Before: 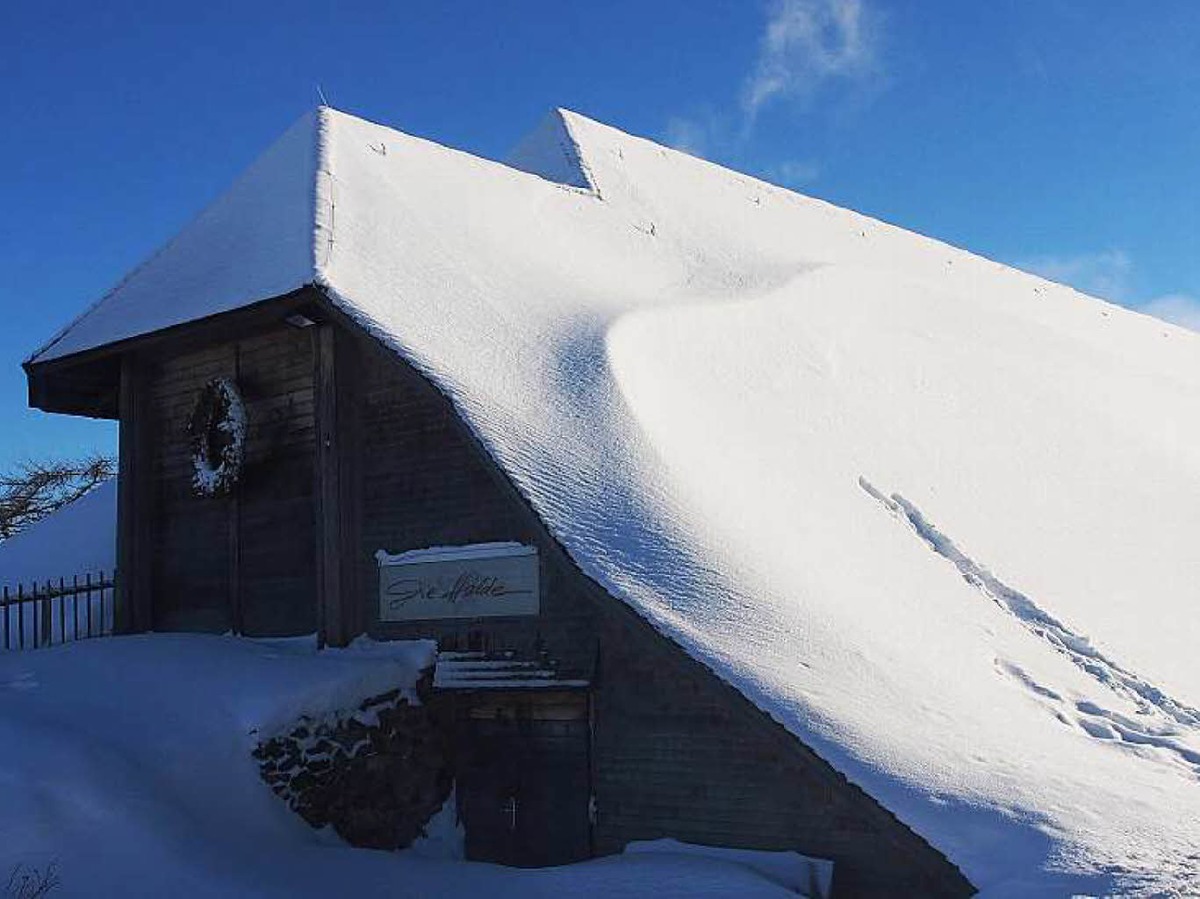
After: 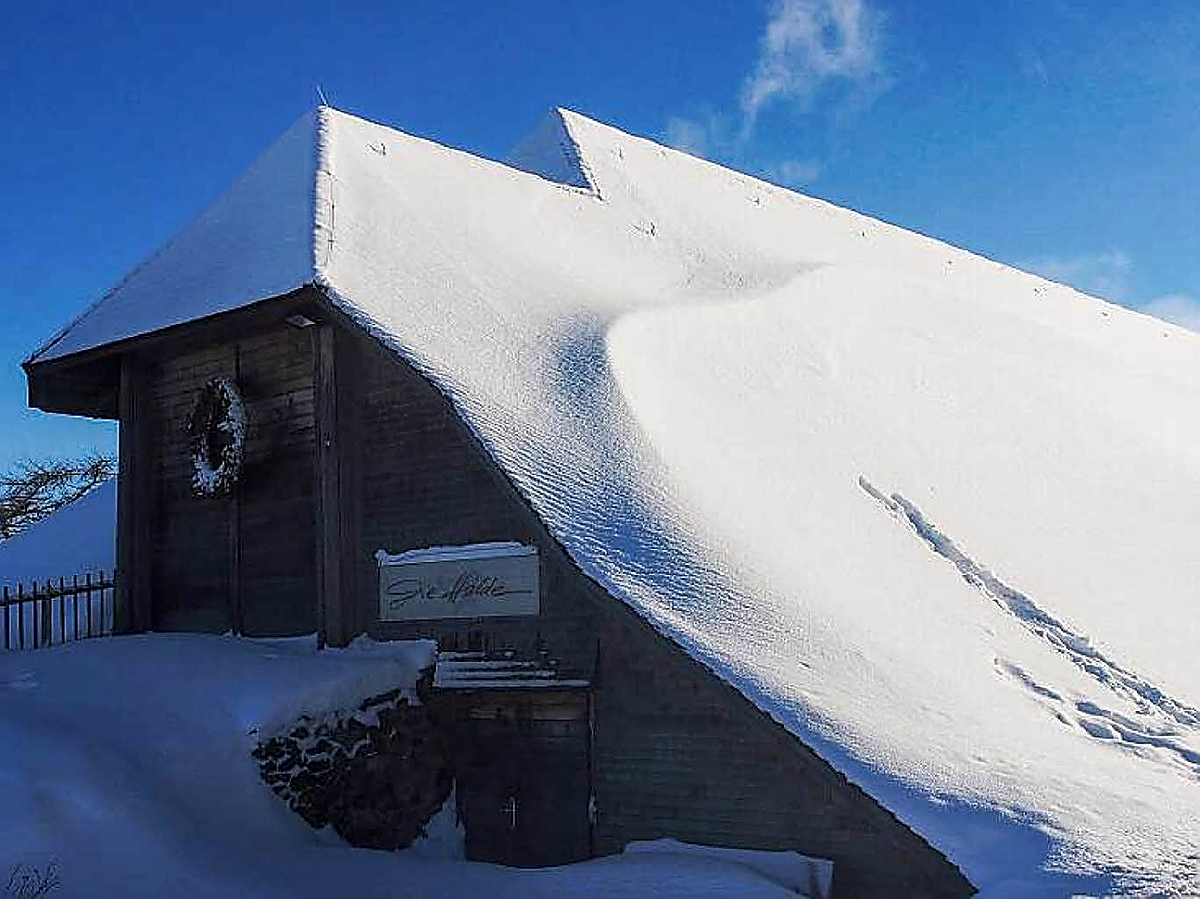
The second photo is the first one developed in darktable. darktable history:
sharpen: radius 1.369, amount 1.251, threshold 0.811
tone curve: curves: ch0 [(0, 0) (0.003, 0.003) (0.011, 0.011) (0.025, 0.024) (0.044, 0.043) (0.069, 0.068) (0.1, 0.098) (0.136, 0.133) (0.177, 0.173) (0.224, 0.22) (0.277, 0.271) (0.335, 0.328) (0.399, 0.39) (0.468, 0.458) (0.543, 0.563) (0.623, 0.64) (0.709, 0.722) (0.801, 0.809) (0.898, 0.902) (1, 1)], preserve colors none
local contrast: on, module defaults
